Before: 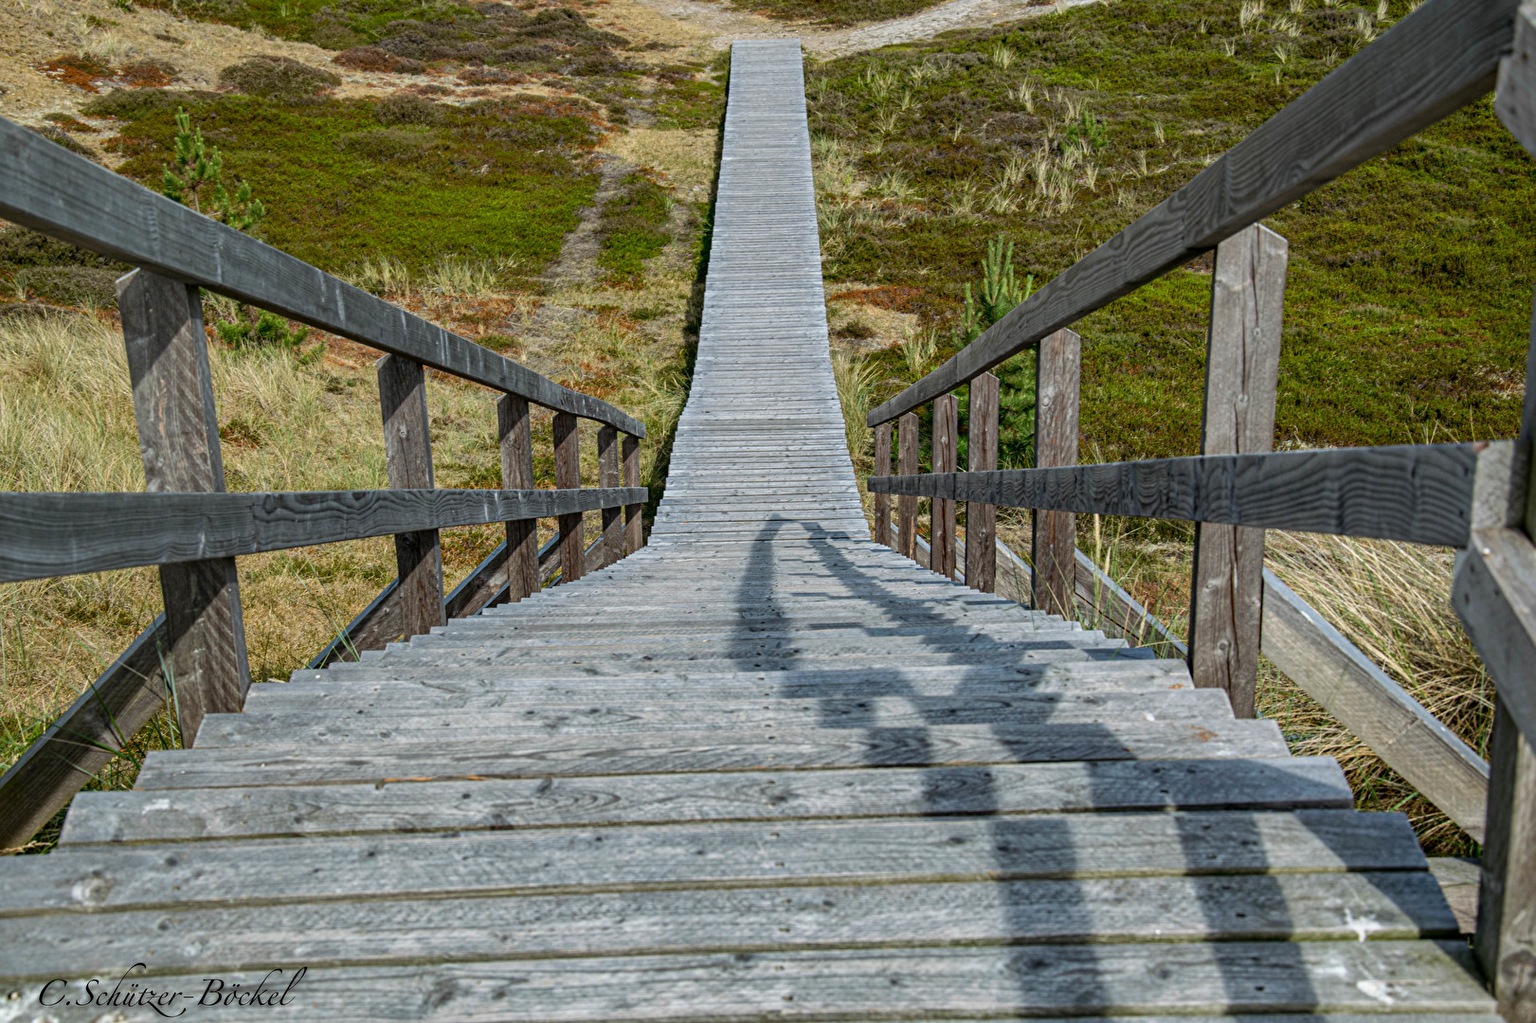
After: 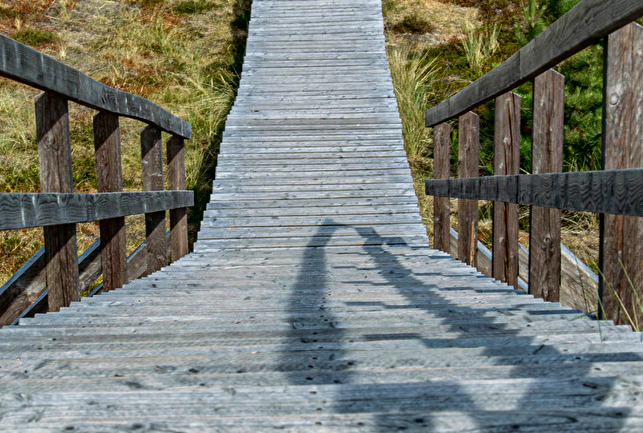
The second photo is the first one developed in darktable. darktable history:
crop: left 30.273%, top 30.065%, right 30.024%, bottom 29.809%
shadows and highlights: shadows -61.77, white point adjustment -5.11, highlights 60.17
velvia: on, module defaults
